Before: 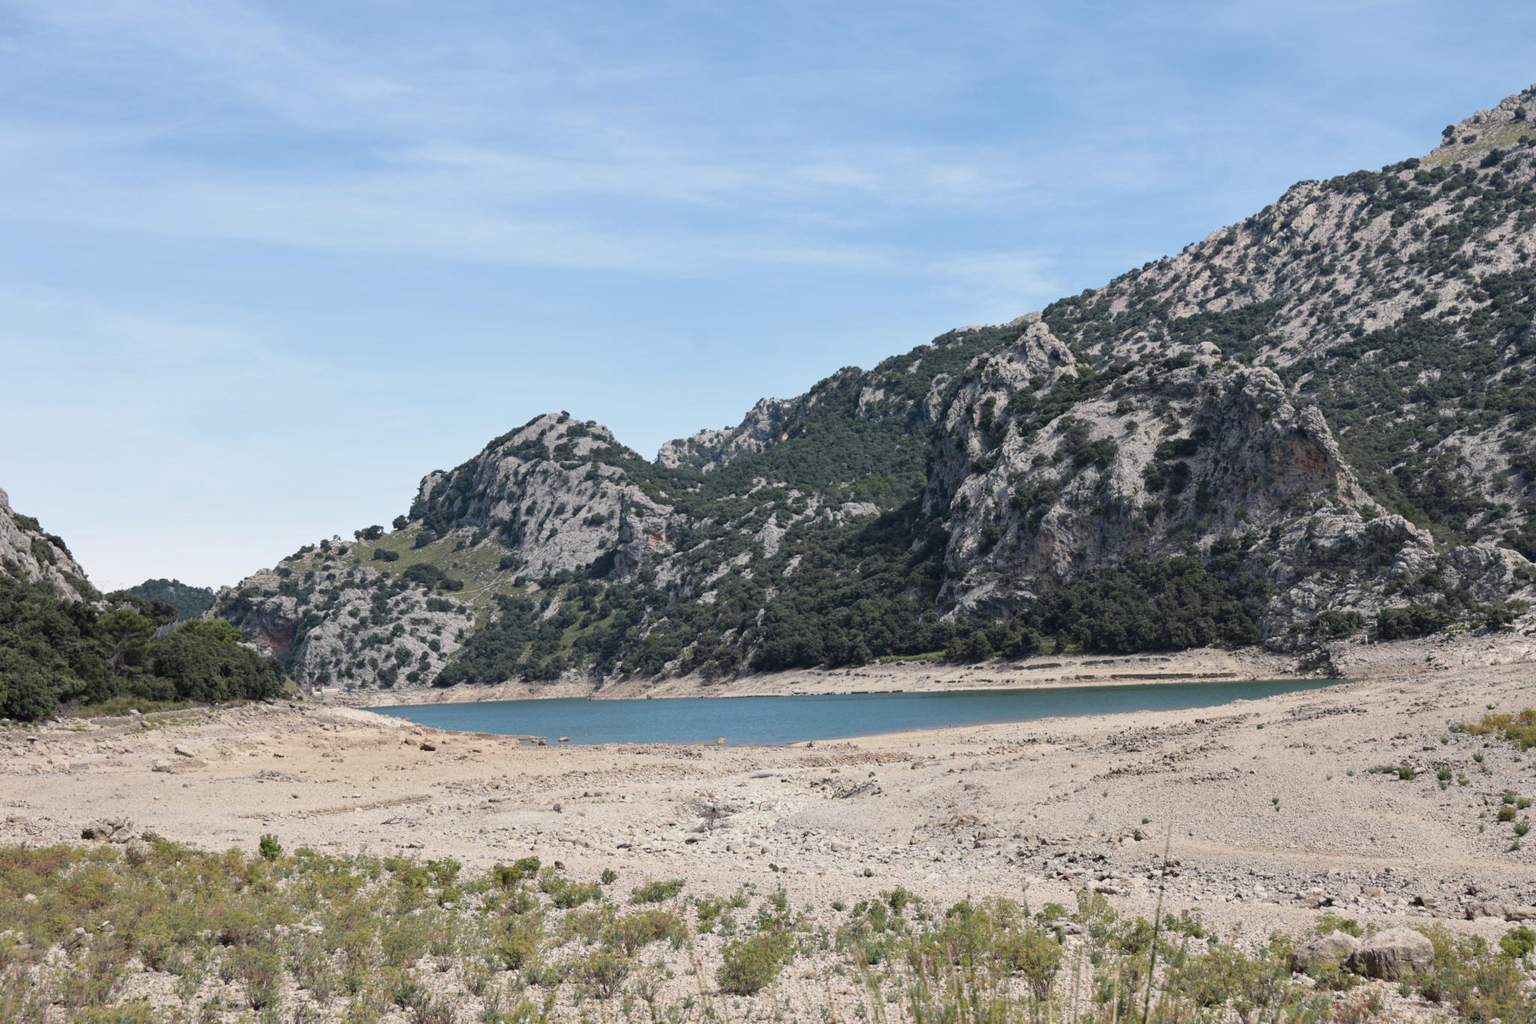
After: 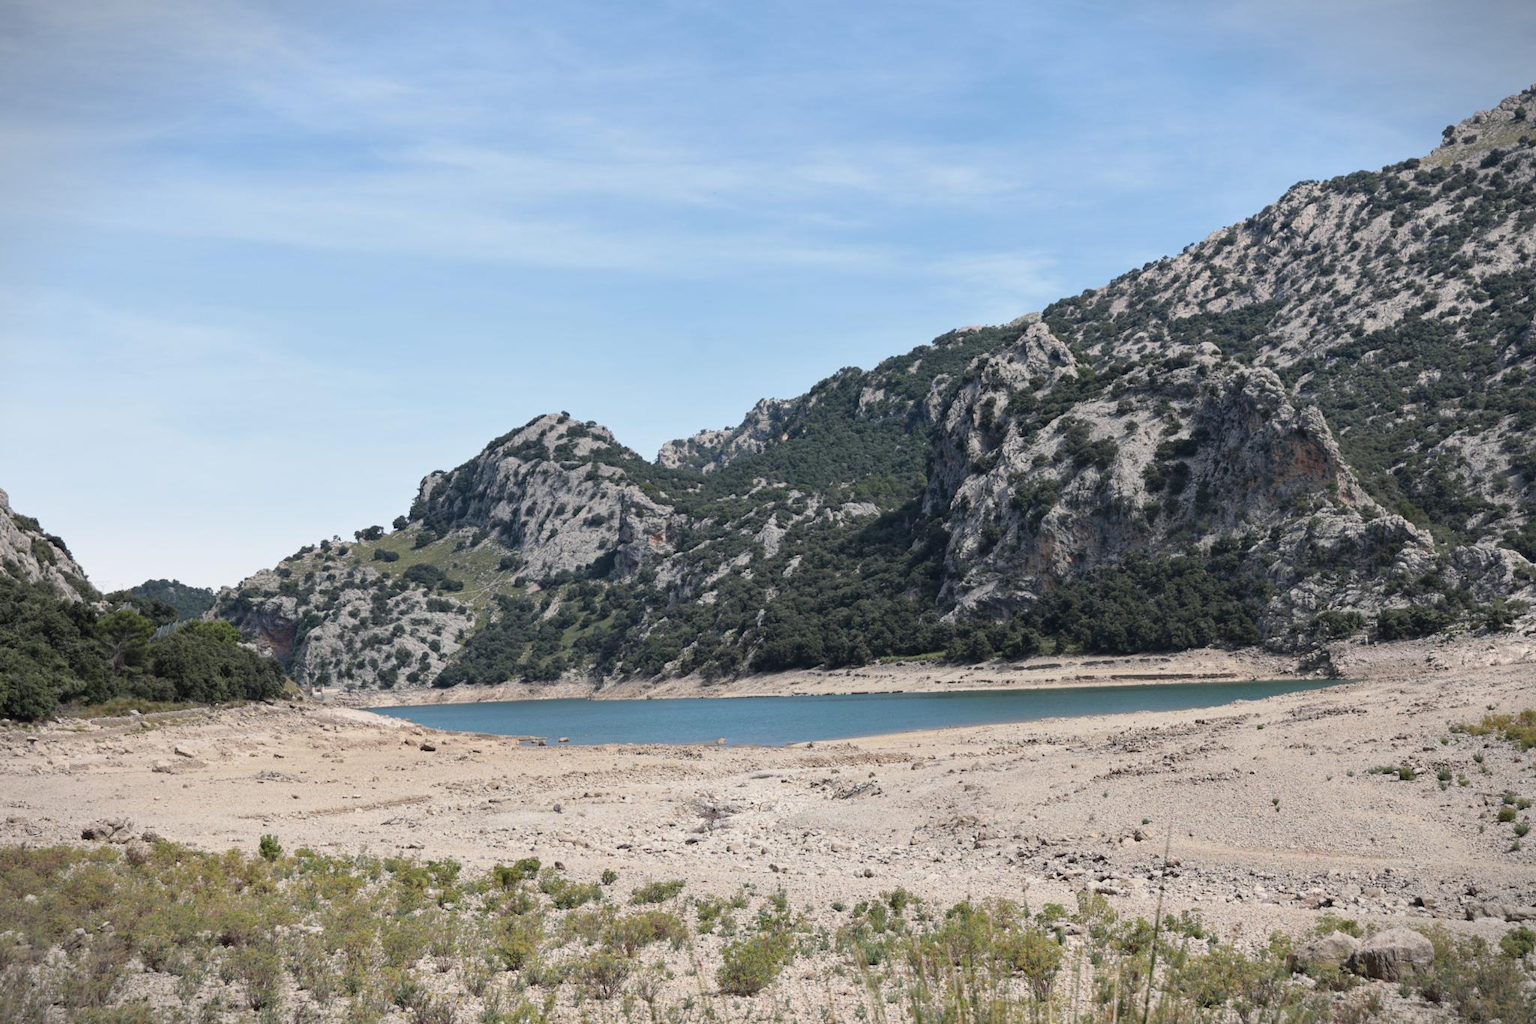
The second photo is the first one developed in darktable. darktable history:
tone equalizer: -8 EV -0.555 EV
vignetting: fall-off start 99.78%, width/height ratio 1.304
